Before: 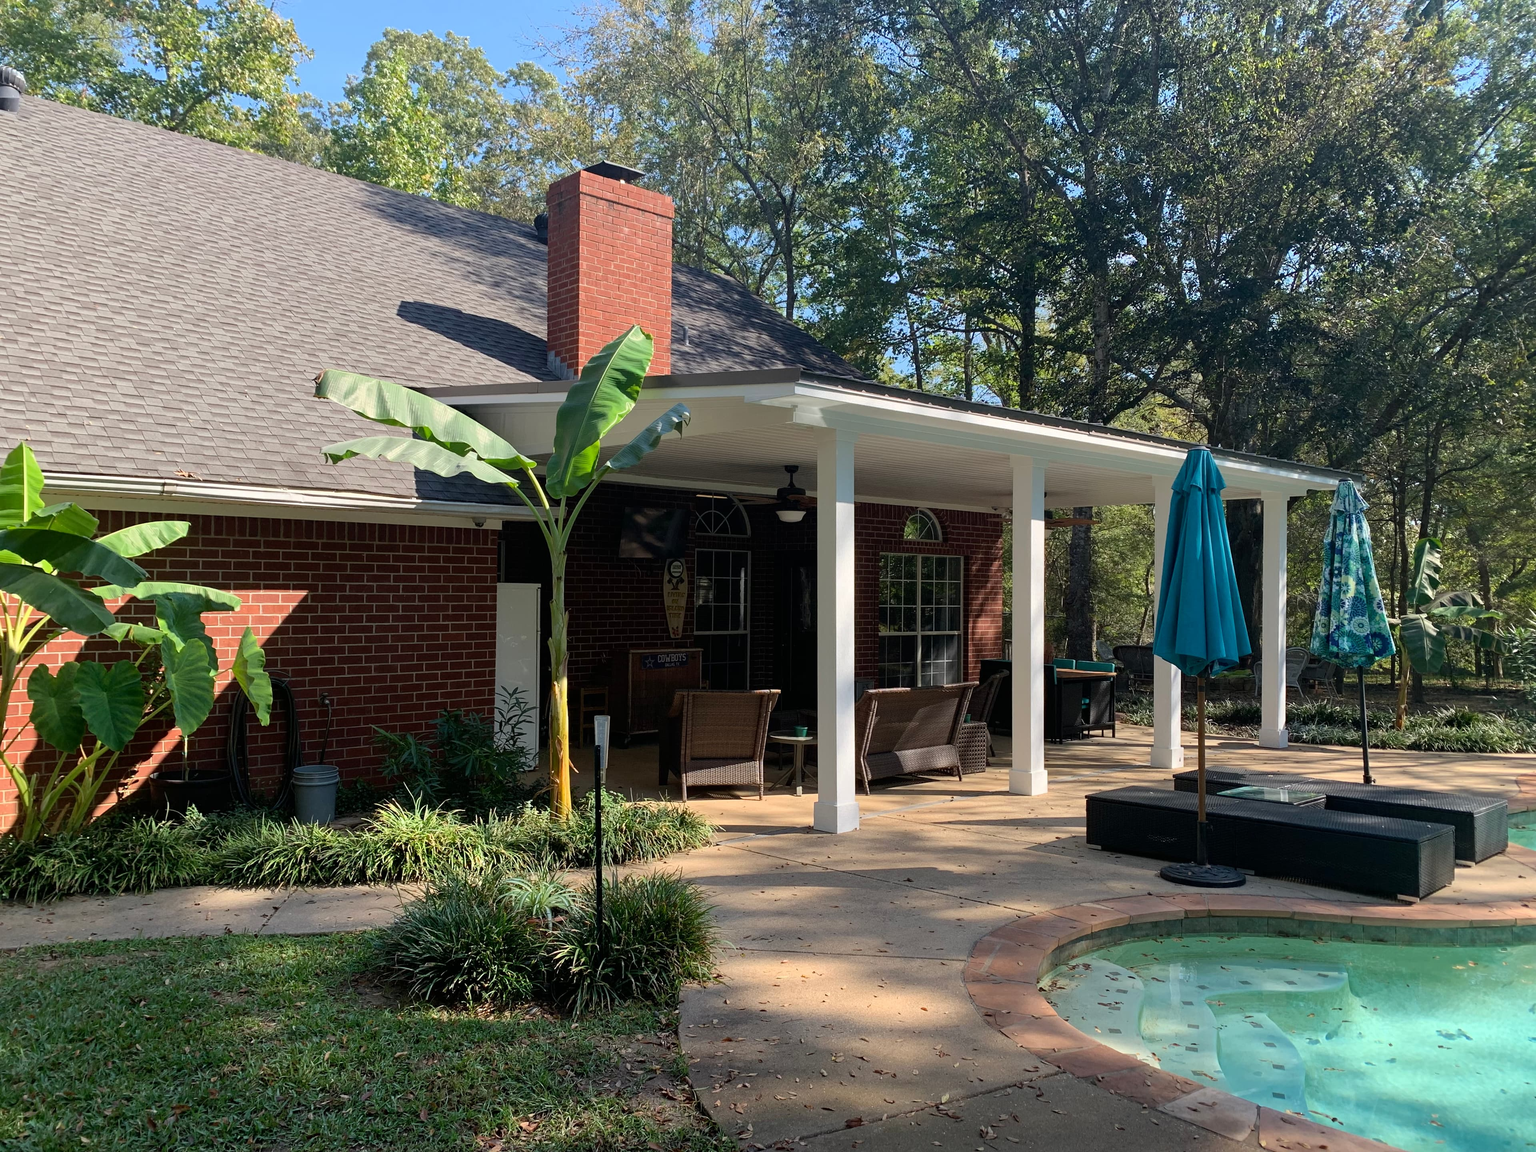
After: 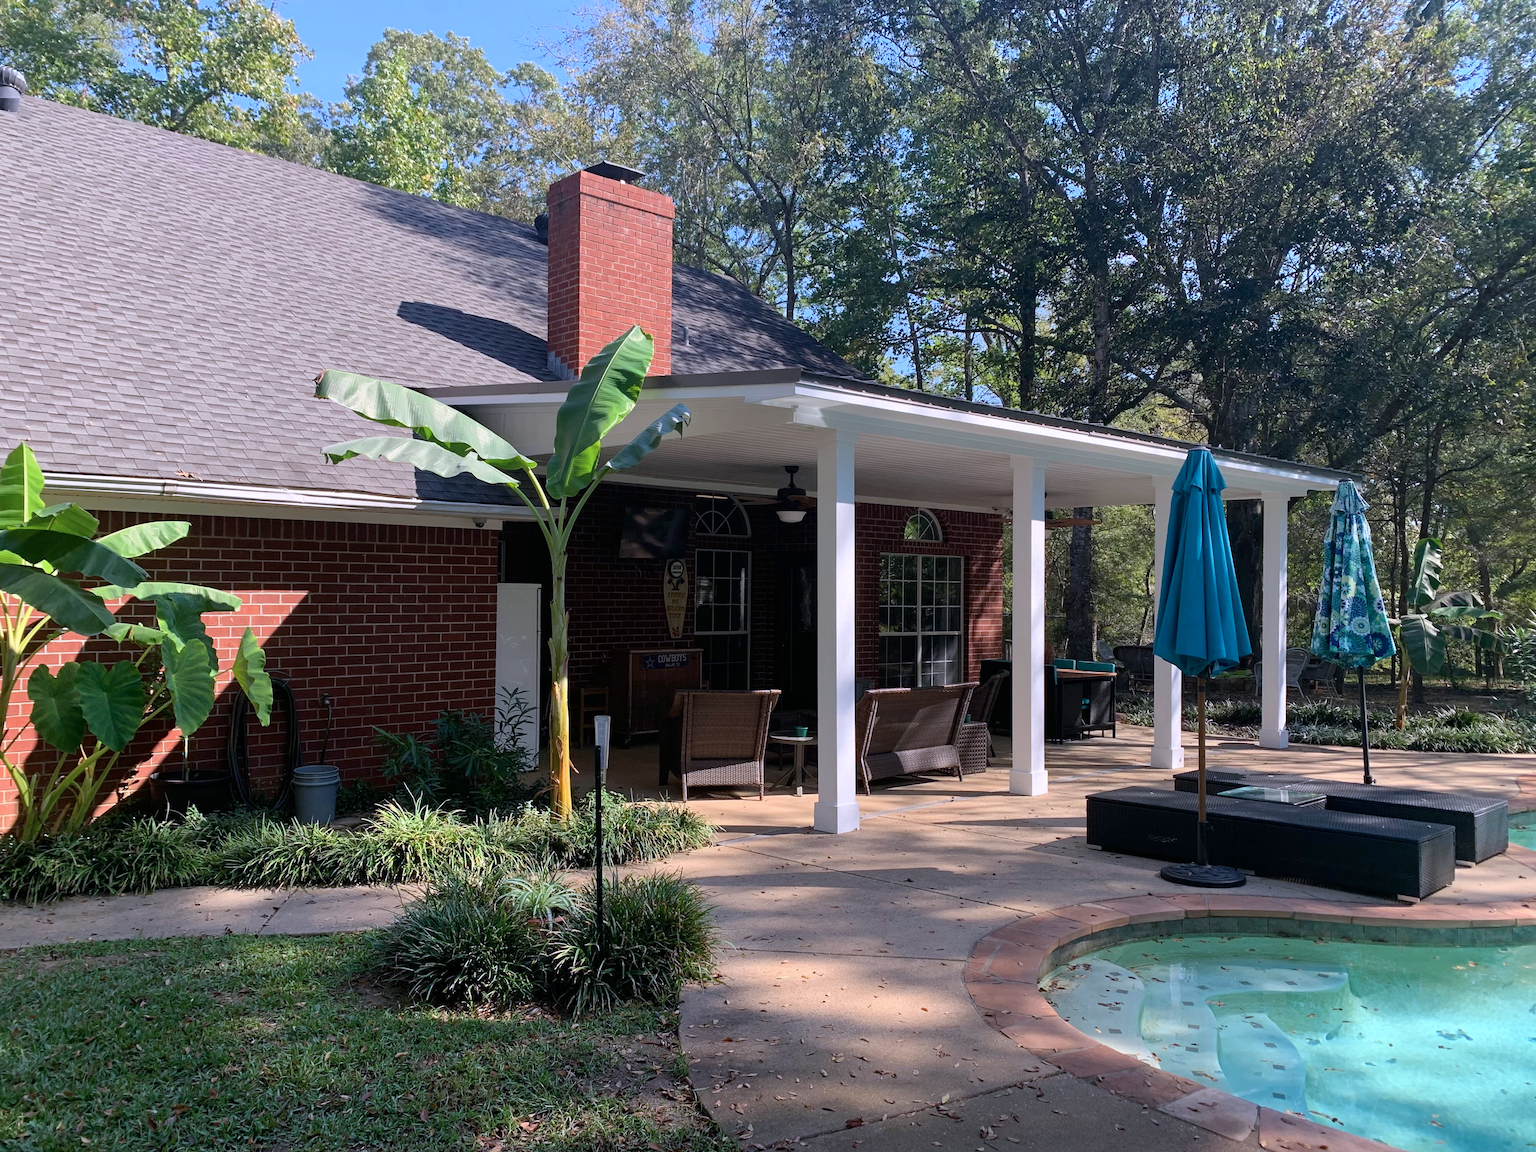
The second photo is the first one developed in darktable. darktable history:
color correction: highlights a* -0.182, highlights b* -0.124
color calibration: illuminant as shot in camera, x 0.363, y 0.385, temperature 4528.04 K
